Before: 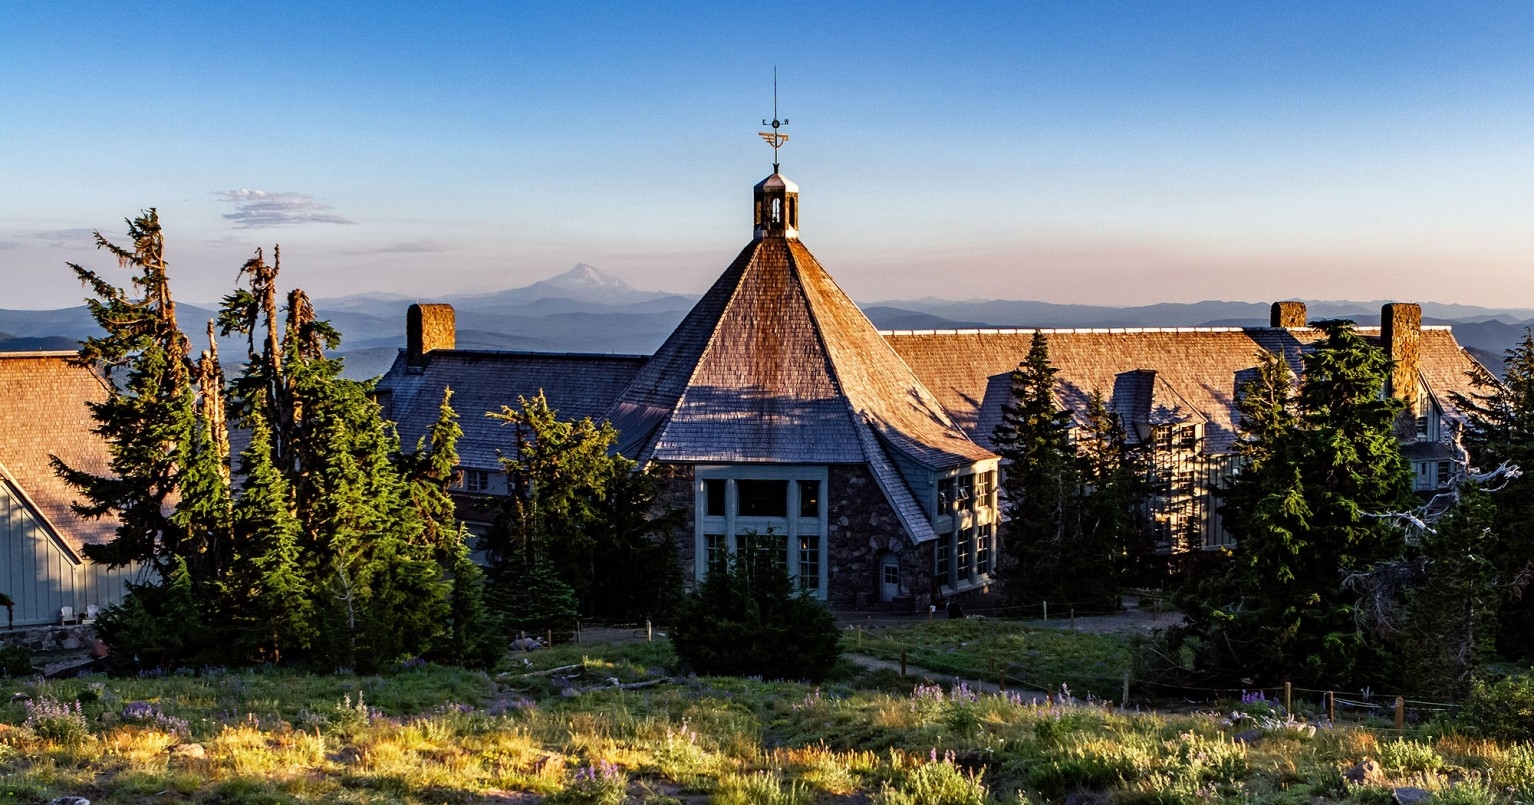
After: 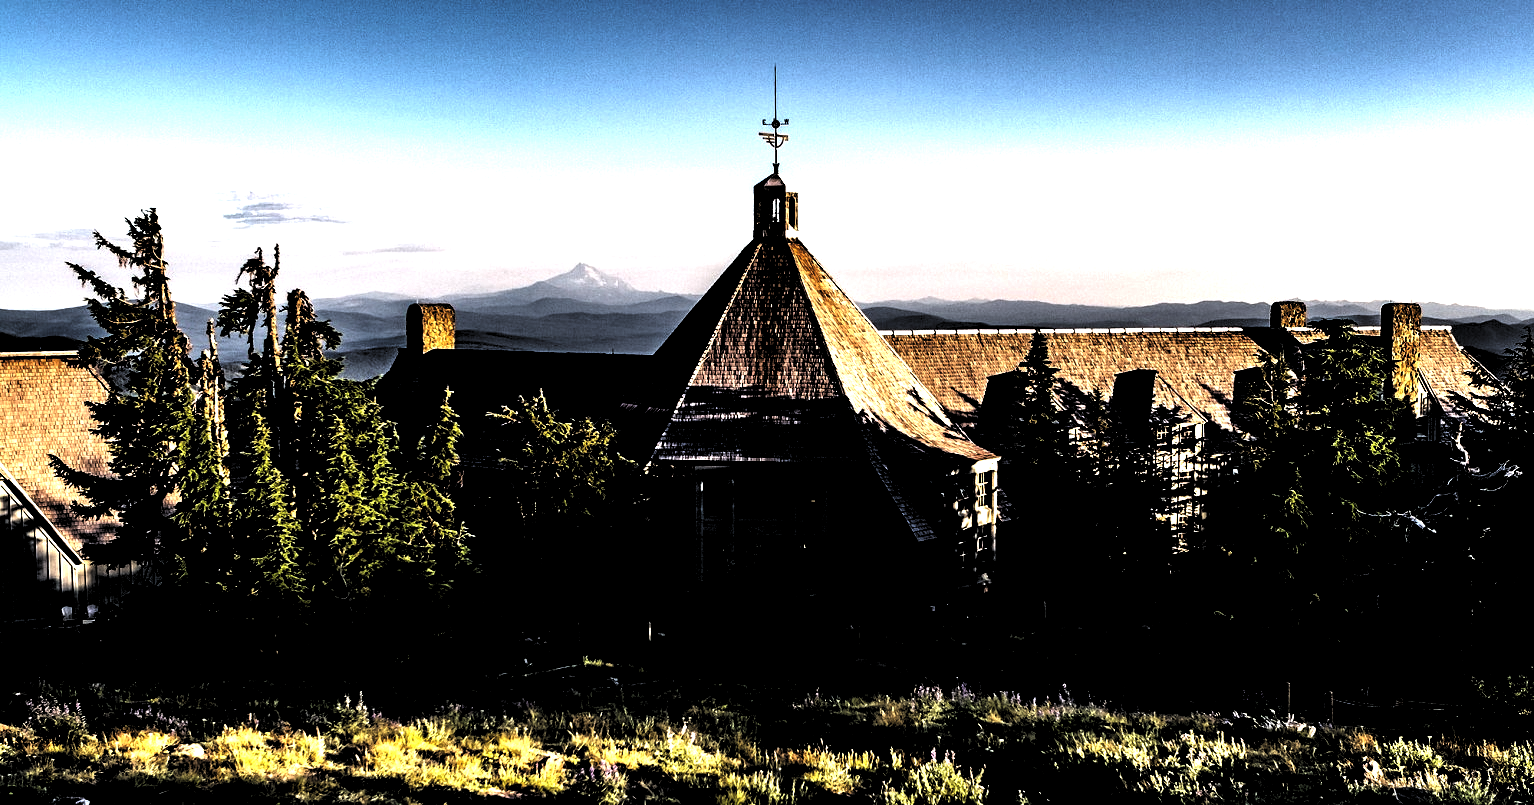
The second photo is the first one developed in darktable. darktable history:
levels: black 0.087%, levels [0.514, 0.759, 1]
exposure: exposure 1 EV, compensate exposure bias true, compensate highlight preservation false
